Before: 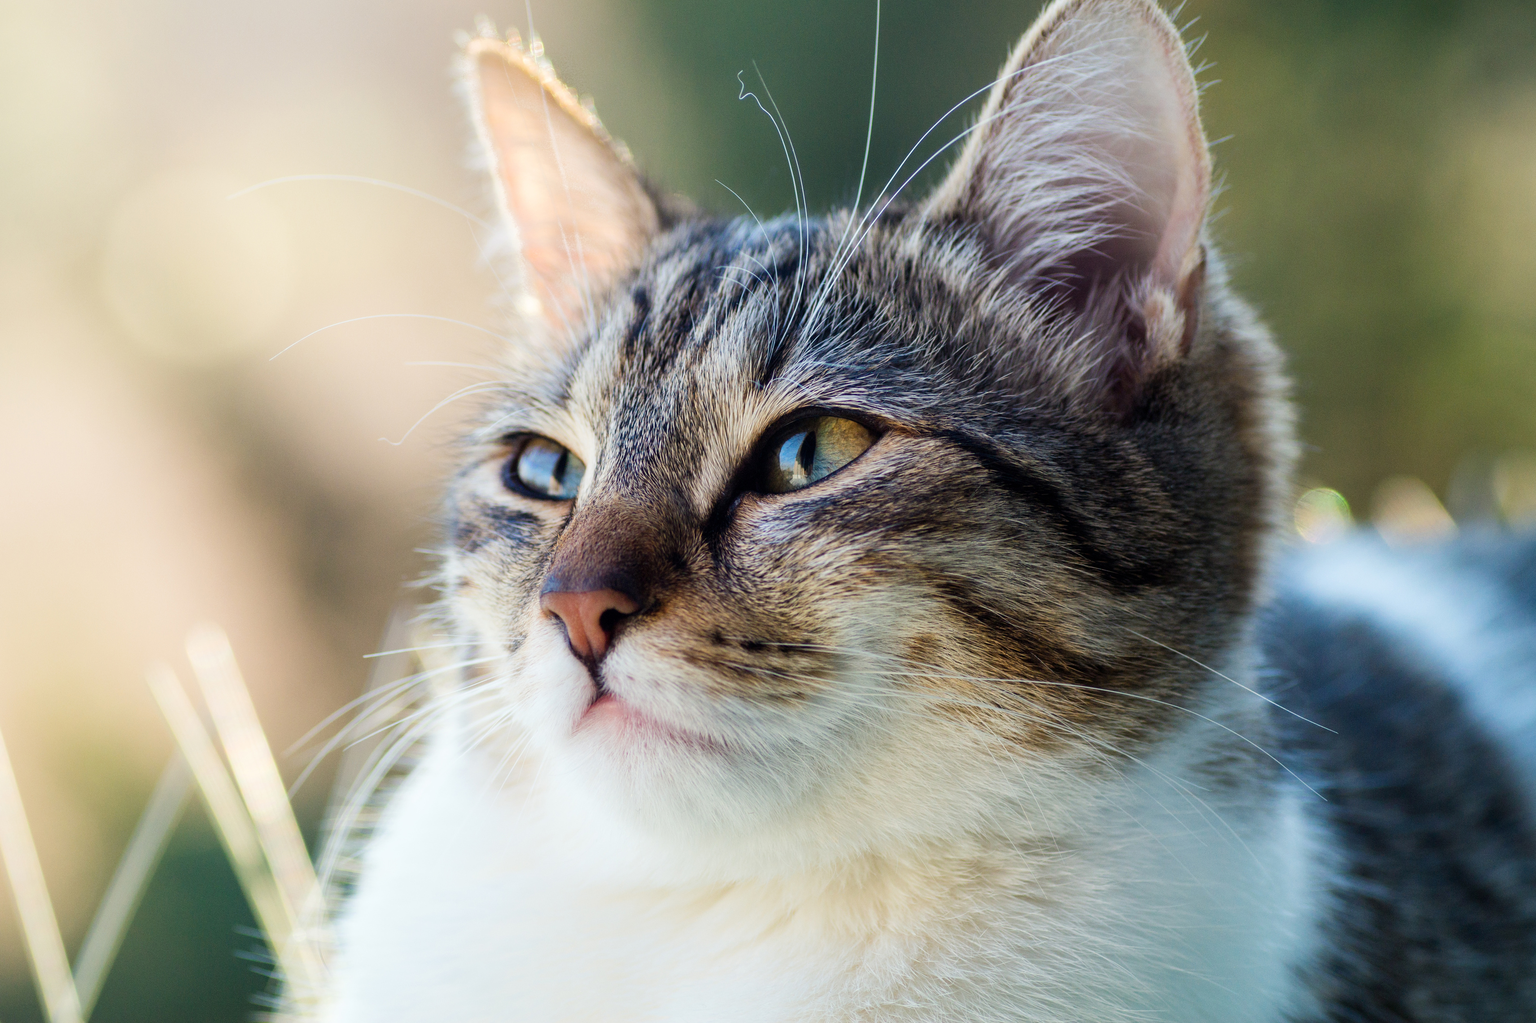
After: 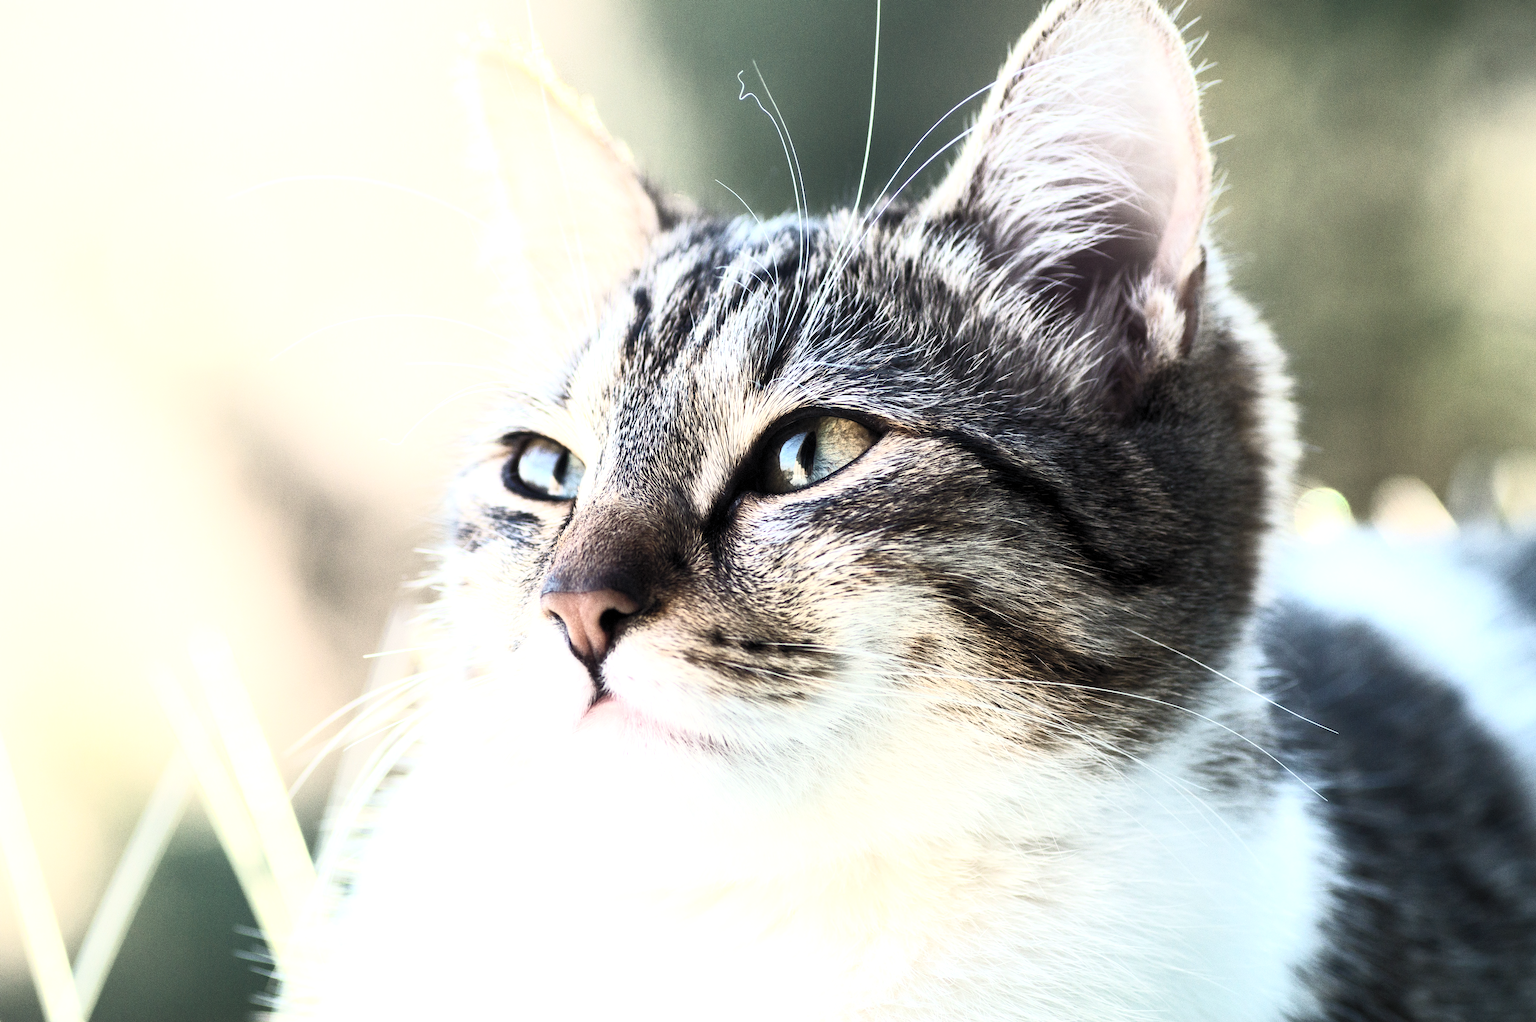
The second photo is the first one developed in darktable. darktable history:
contrast brightness saturation: contrast 0.573, brightness 0.573, saturation -0.33
levels: levels [0.031, 0.5, 0.969]
